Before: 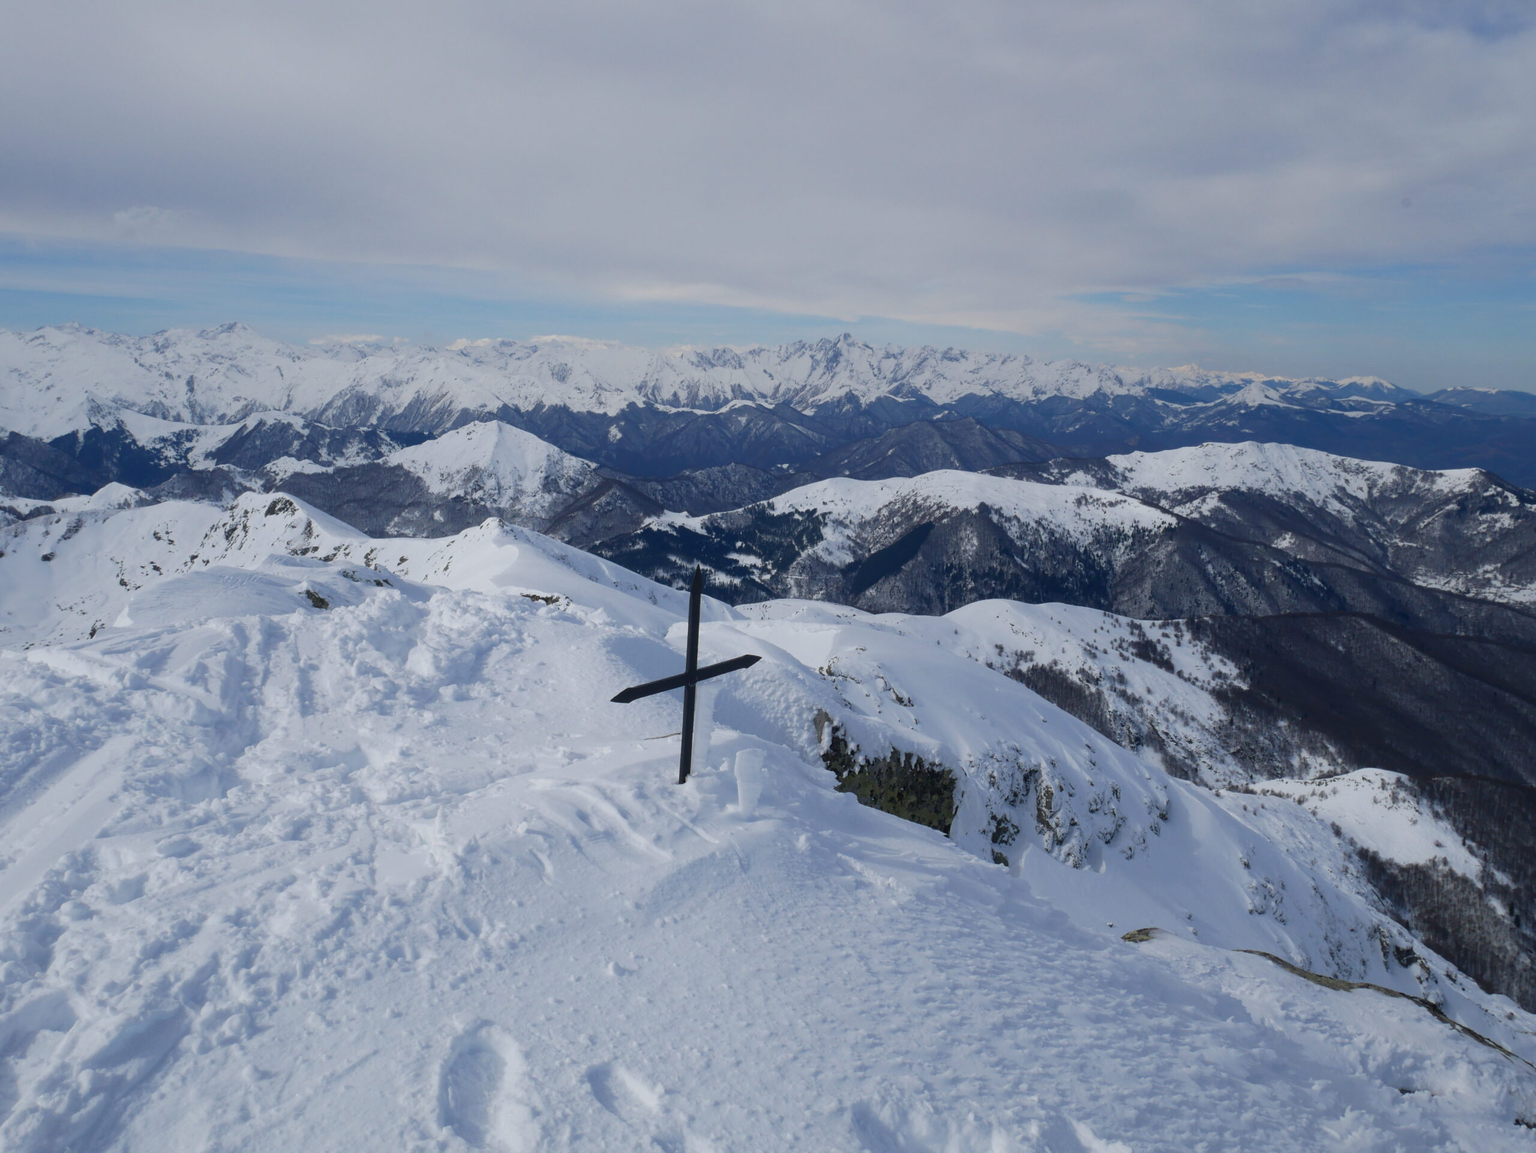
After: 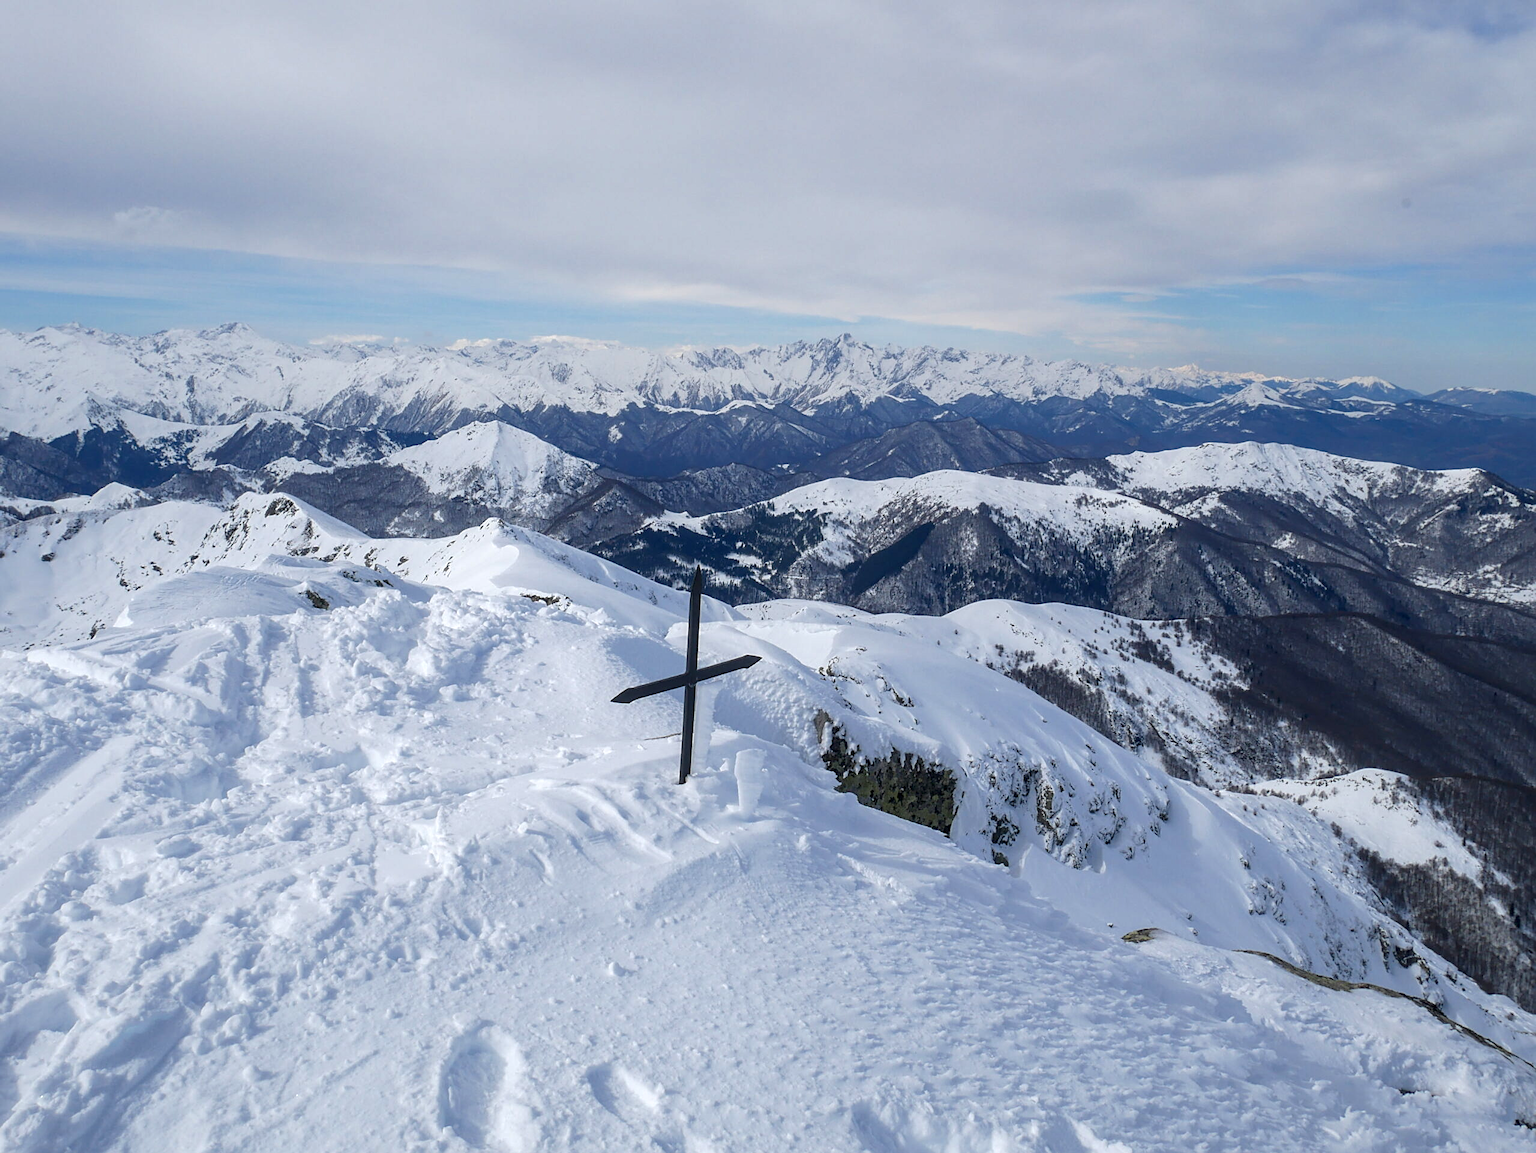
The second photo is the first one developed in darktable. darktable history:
exposure: black level correction 0.001, exposure 0.499 EV, compensate highlight preservation false
local contrast: detail 130%
tone curve: curves: ch0 [(0, 0) (0.003, 0.032) (0.011, 0.034) (0.025, 0.039) (0.044, 0.055) (0.069, 0.078) (0.1, 0.111) (0.136, 0.147) (0.177, 0.191) (0.224, 0.238) (0.277, 0.291) (0.335, 0.35) (0.399, 0.41) (0.468, 0.48) (0.543, 0.547) (0.623, 0.621) (0.709, 0.699) (0.801, 0.789) (0.898, 0.884) (1, 1)], color space Lab, independent channels, preserve colors none
sharpen: on, module defaults
